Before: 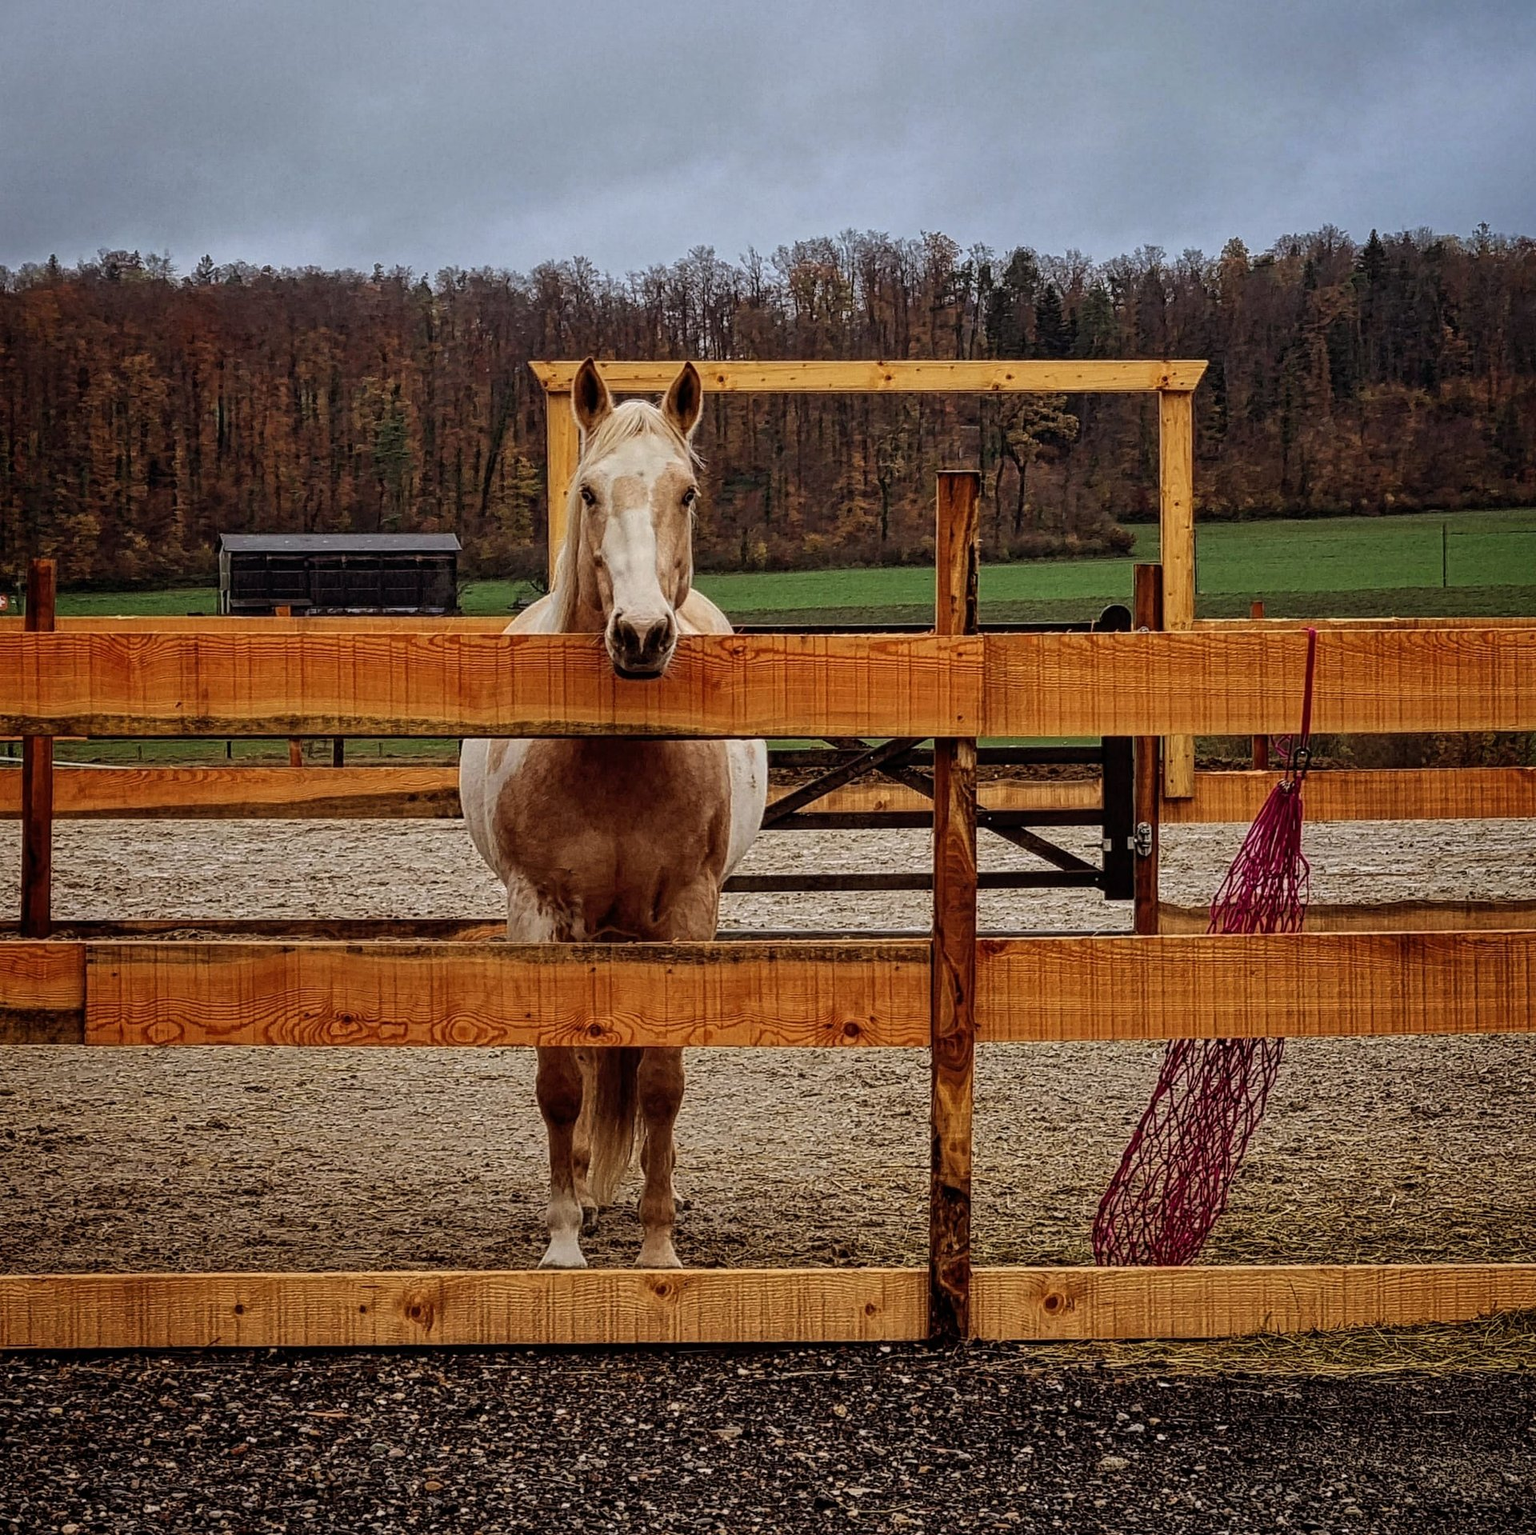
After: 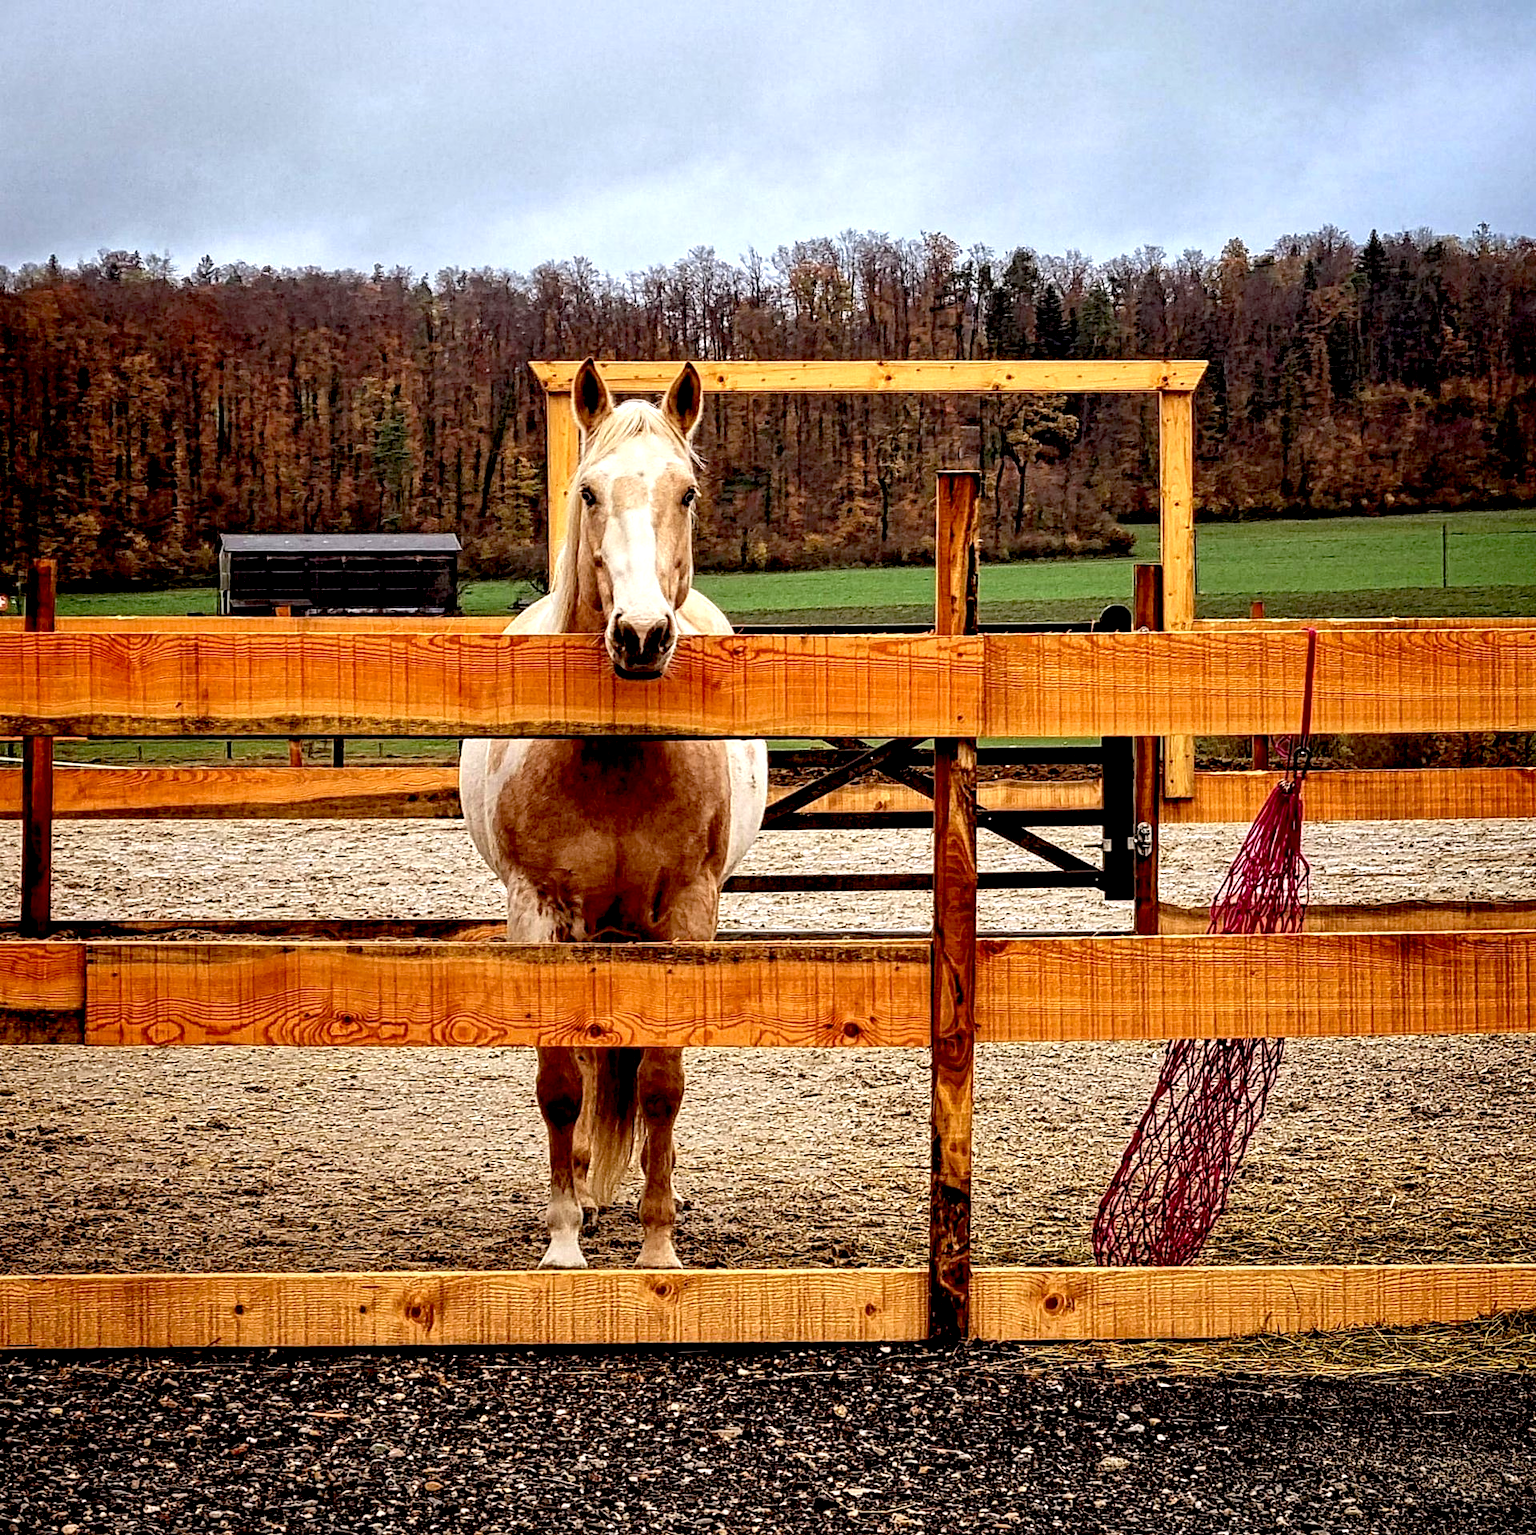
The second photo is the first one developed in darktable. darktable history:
exposure: black level correction 0.011, exposure 1.078 EV, compensate highlight preservation false
